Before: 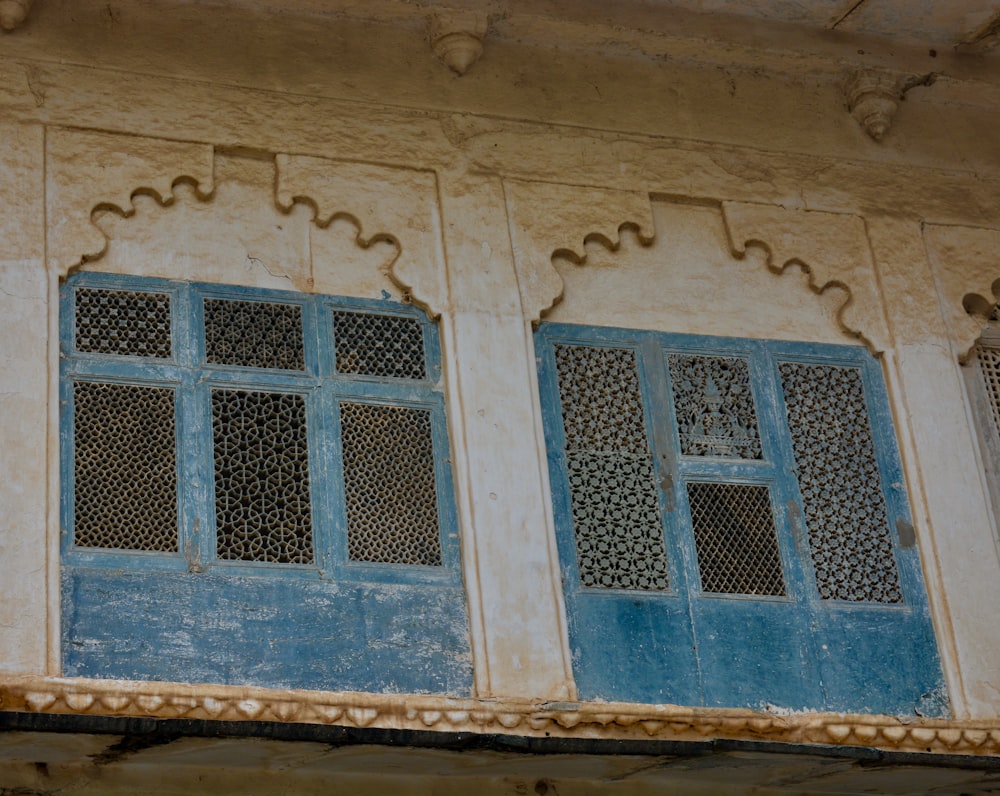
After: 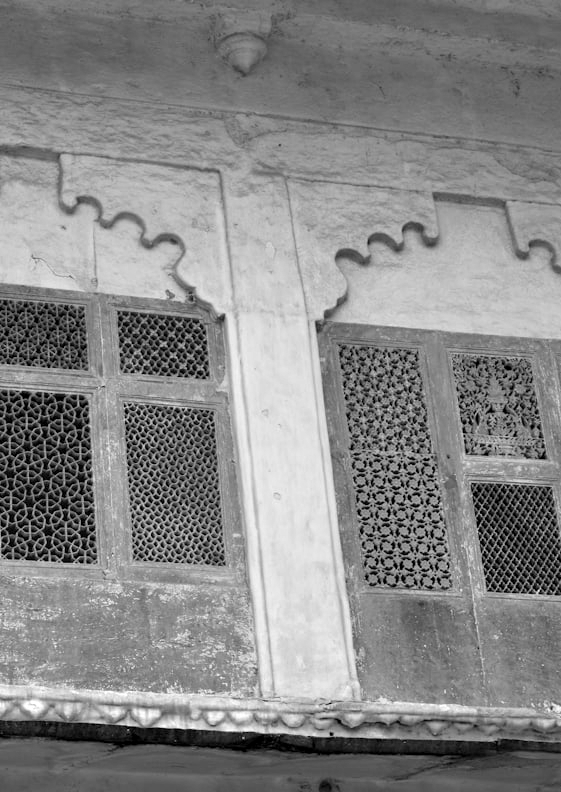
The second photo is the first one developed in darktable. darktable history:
exposure: black level correction 0.001, exposure 1.116 EV, compensate highlight preservation false
crop: left 21.674%, right 22.086%
monochrome: a 32, b 64, size 2.3
